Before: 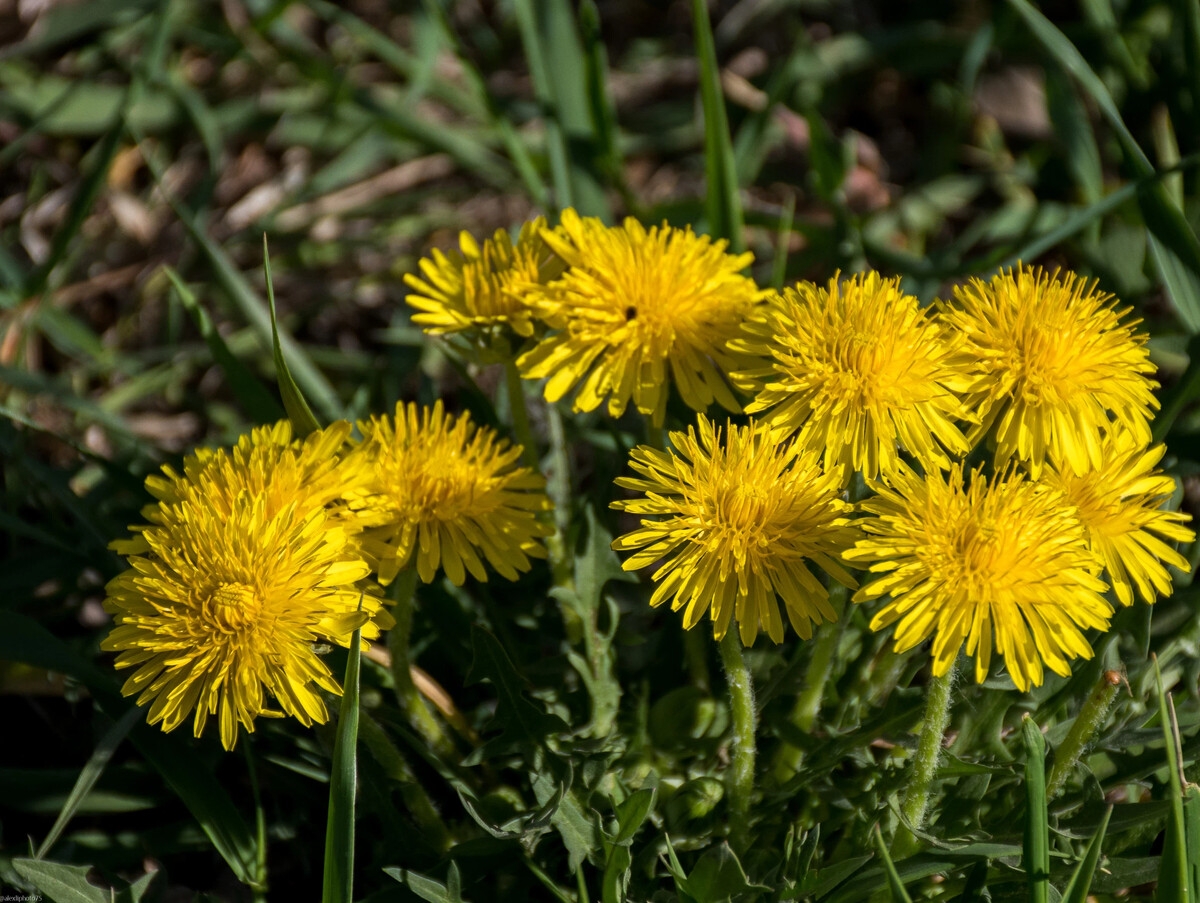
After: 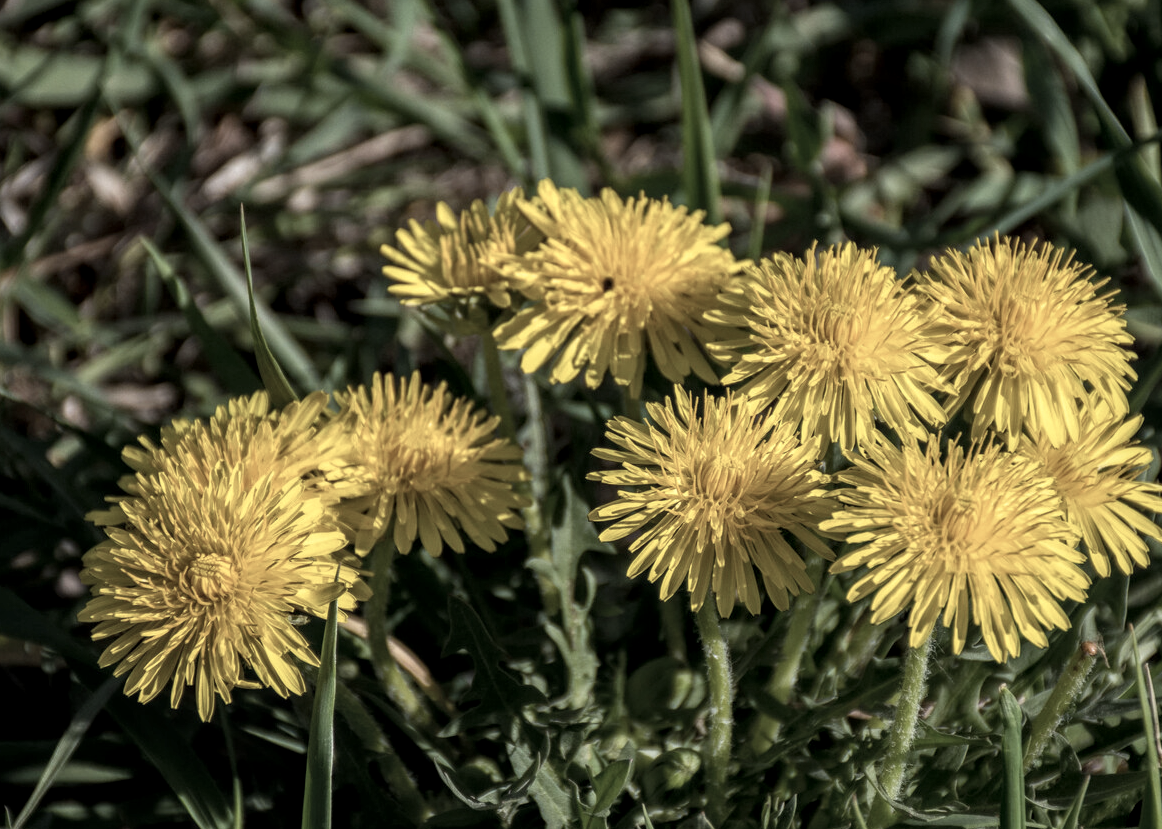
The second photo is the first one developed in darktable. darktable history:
crop: left 1.964%, top 3.251%, right 1.122%, bottom 4.933%
local contrast: detail 130%
color correction: saturation 0.57
